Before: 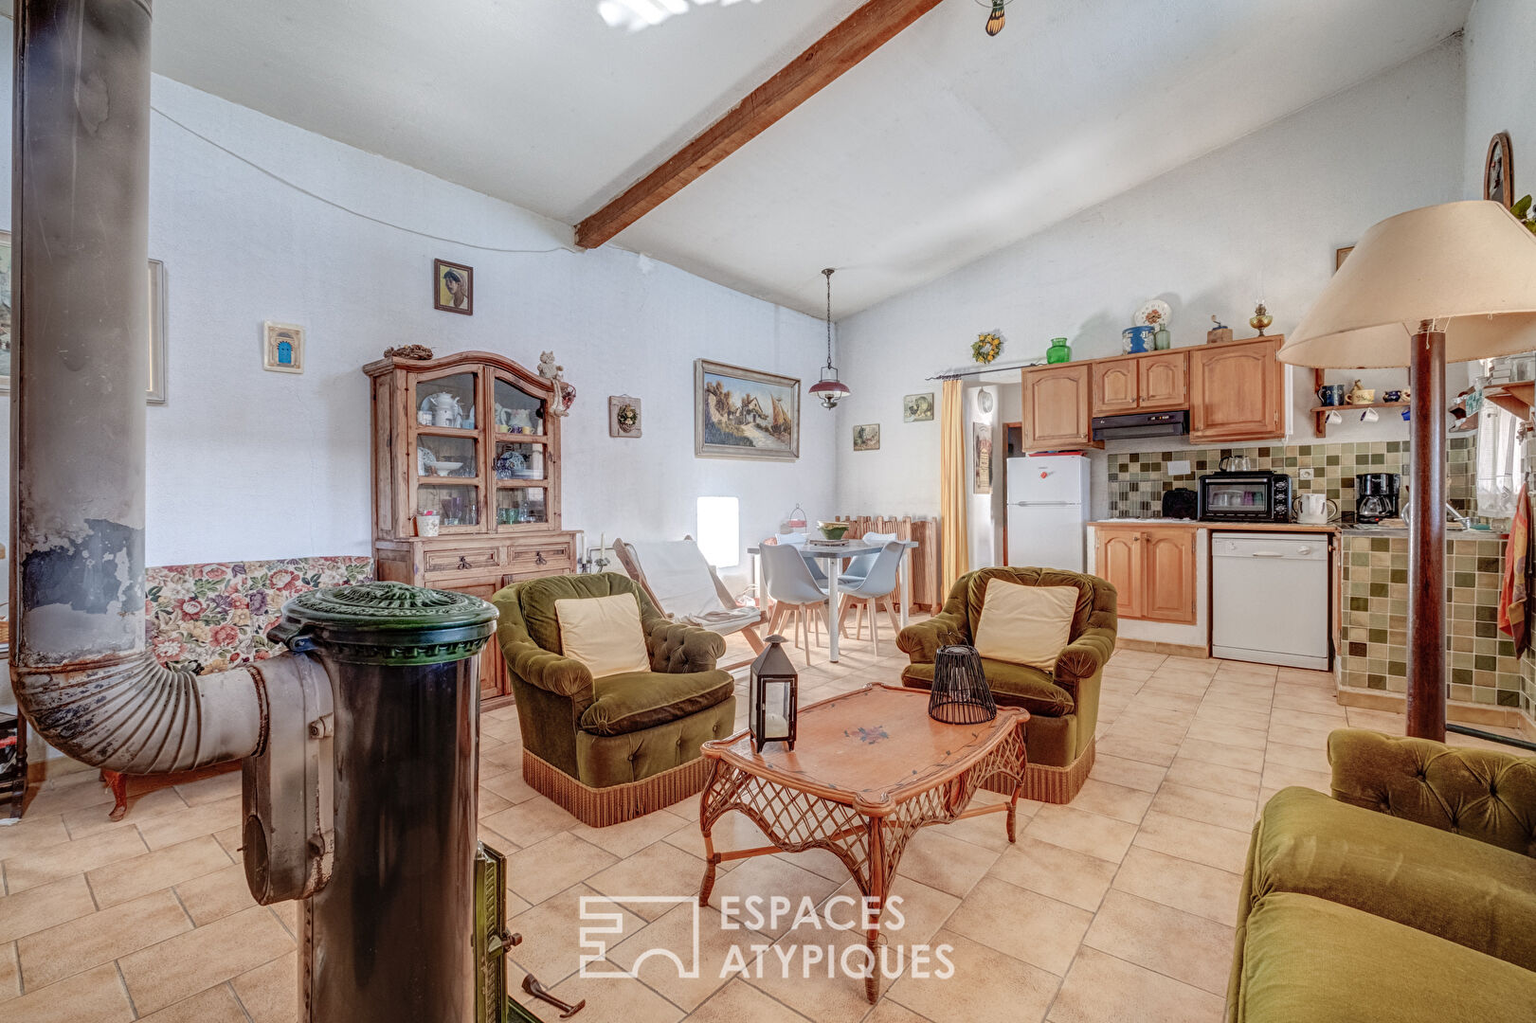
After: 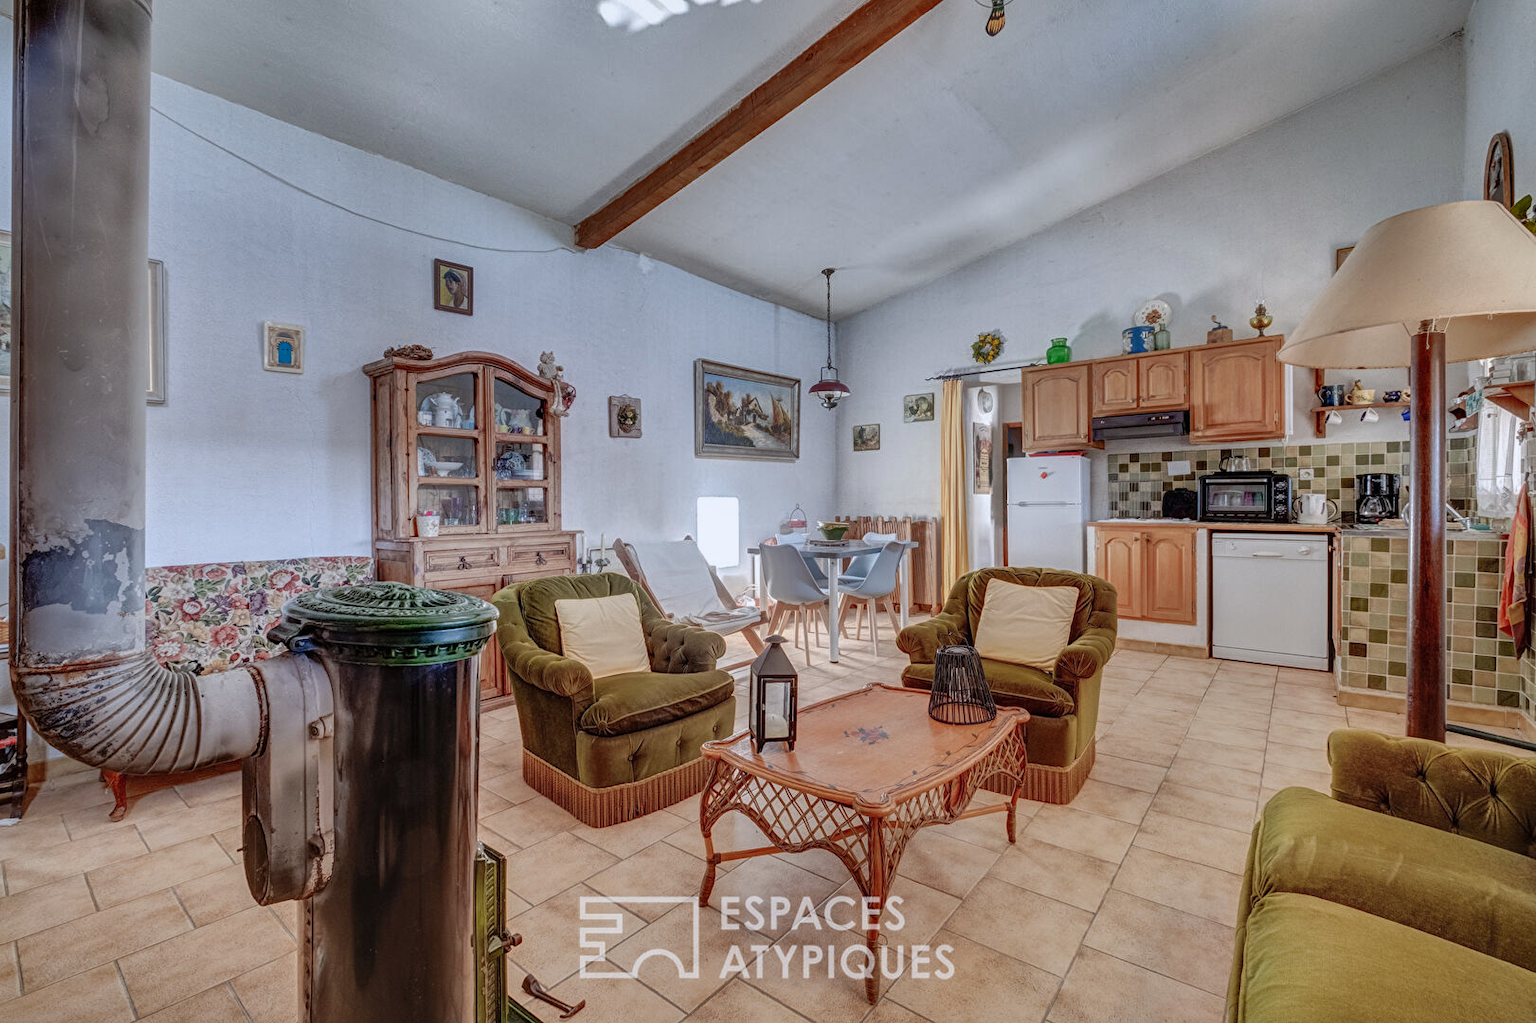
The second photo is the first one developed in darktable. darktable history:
white balance: red 0.974, blue 1.044
shadows and highlights: white point adjustment -3.64, highlights -63.34, highlights color adjustment 42%, soften with gaussian
